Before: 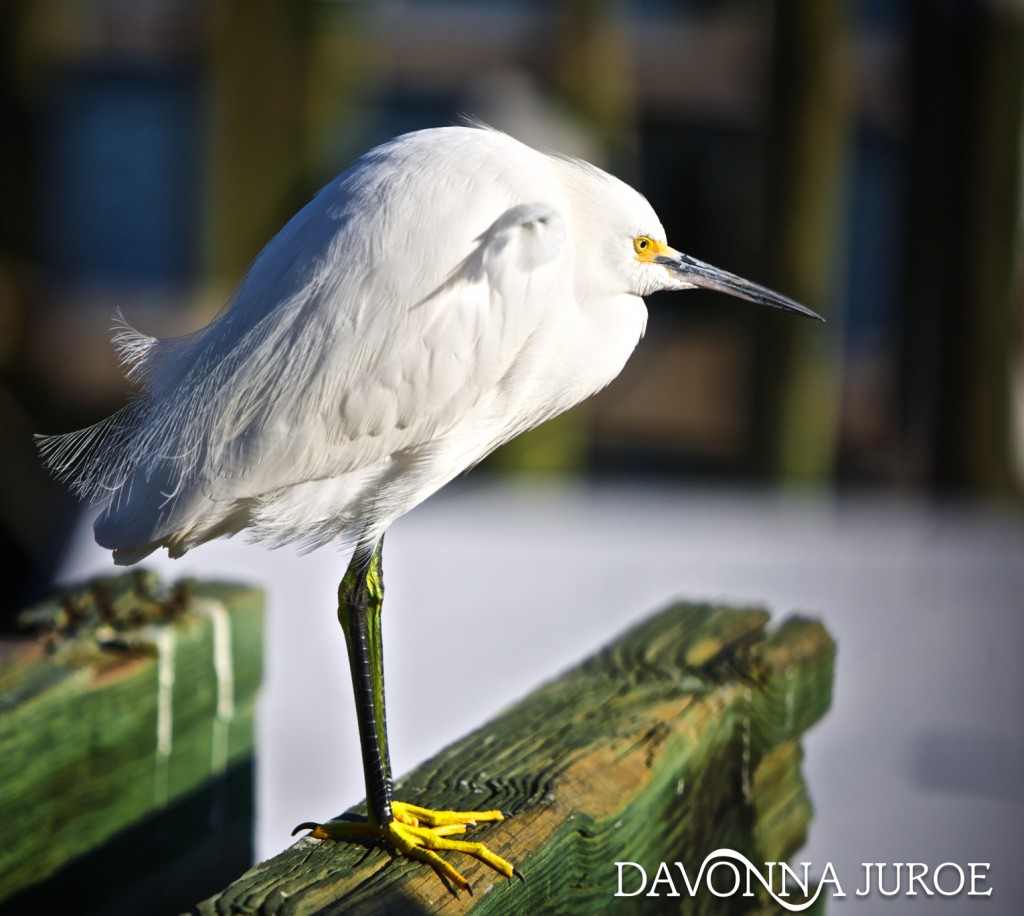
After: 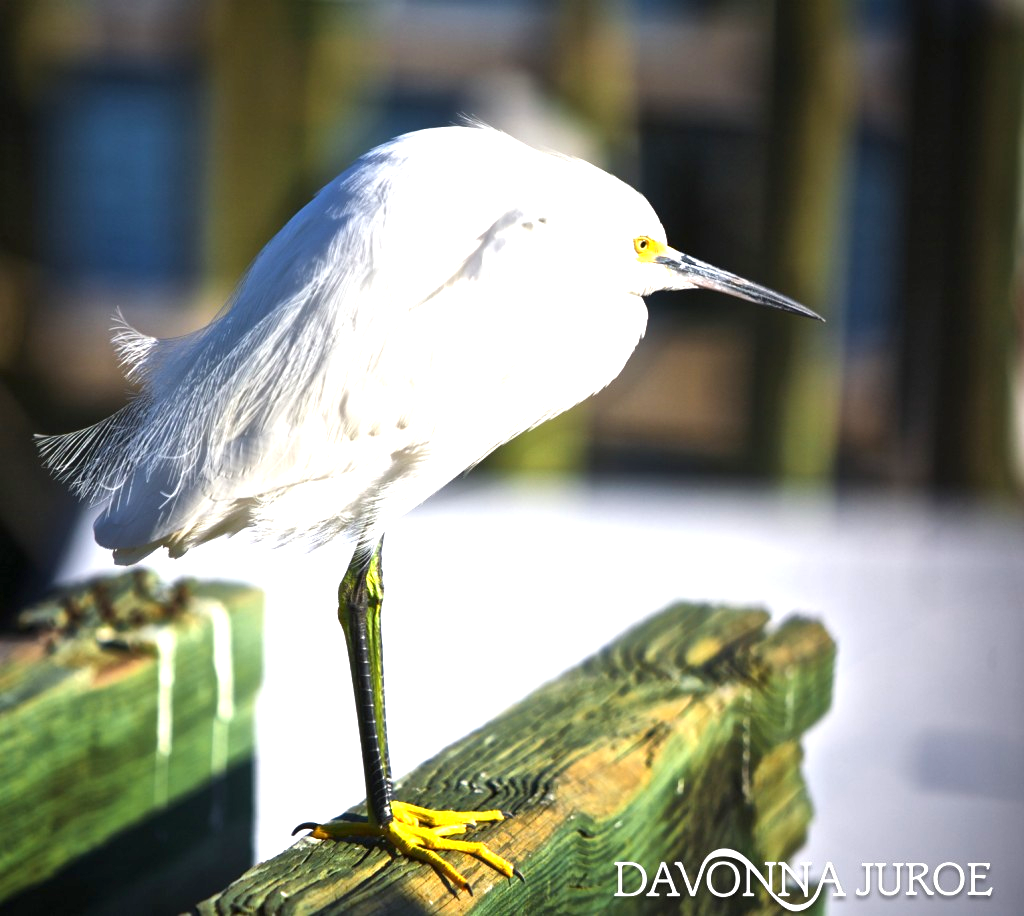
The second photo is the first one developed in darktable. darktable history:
levels: mode automatic
exposure: exposure 1.202 EV, compensate highlight preservation false
